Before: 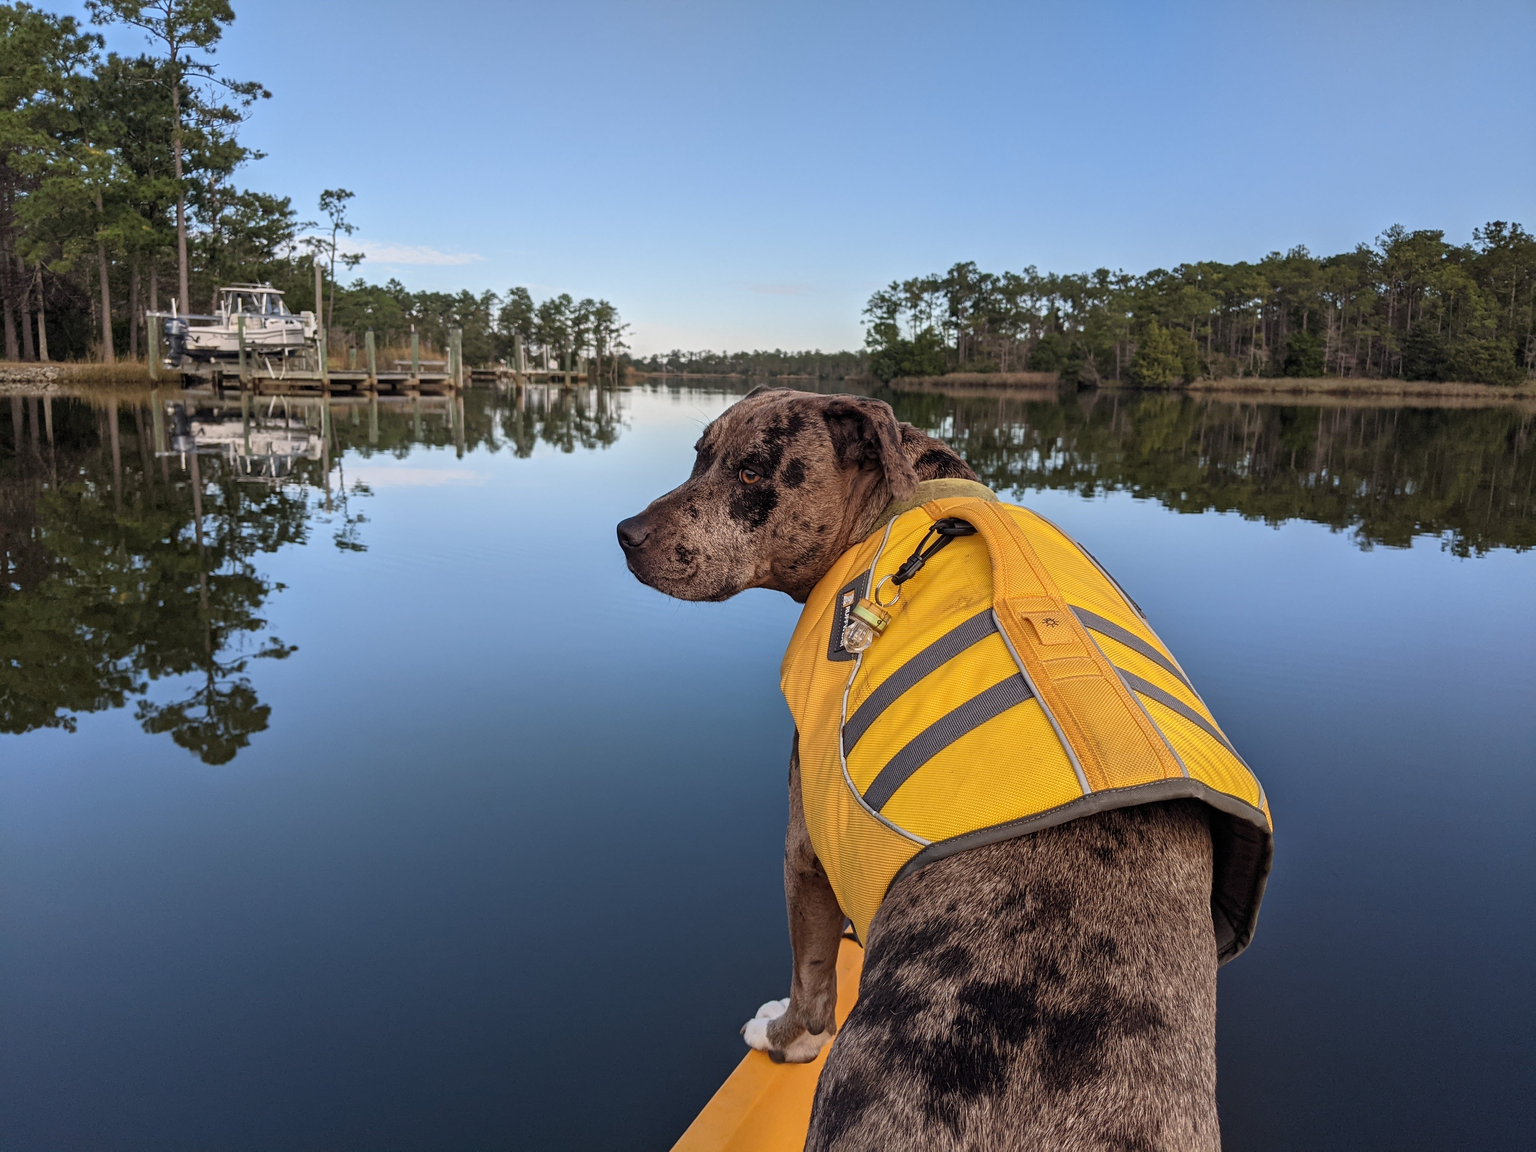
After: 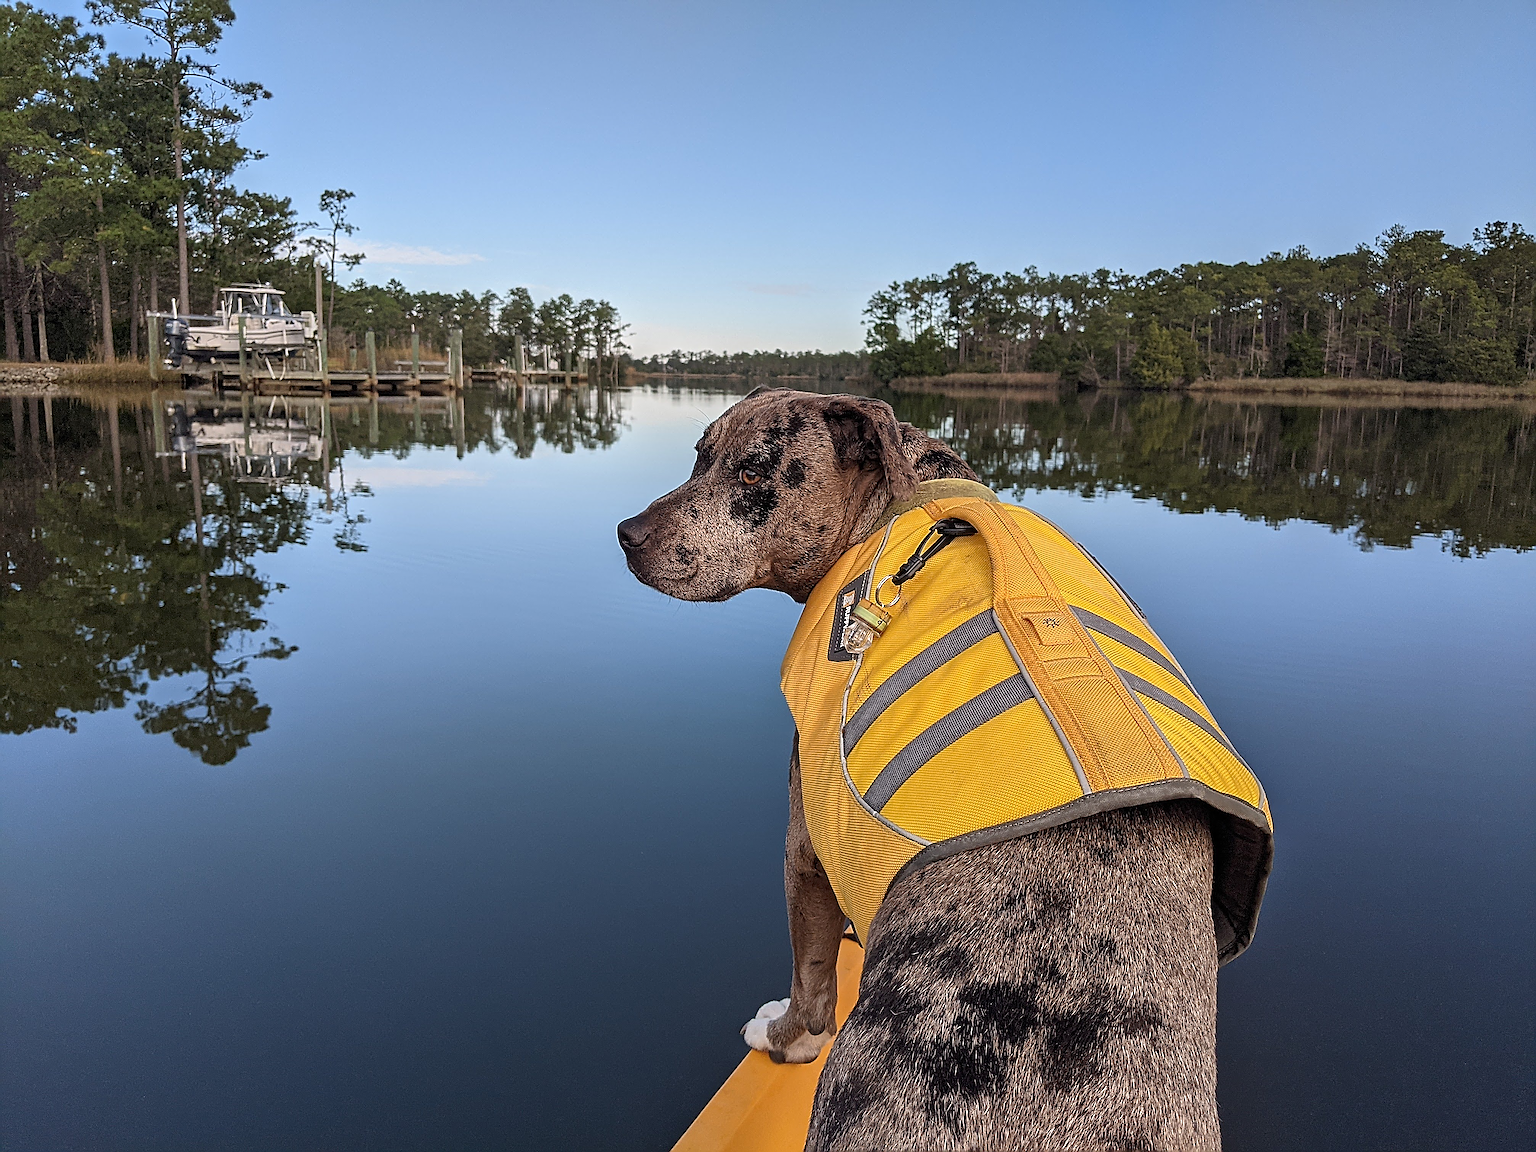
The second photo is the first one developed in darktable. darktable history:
tone equalizer: -8 EV 0.072 EV, mask exposure compensation -0.492 EV
sharpen: amount 1.991
